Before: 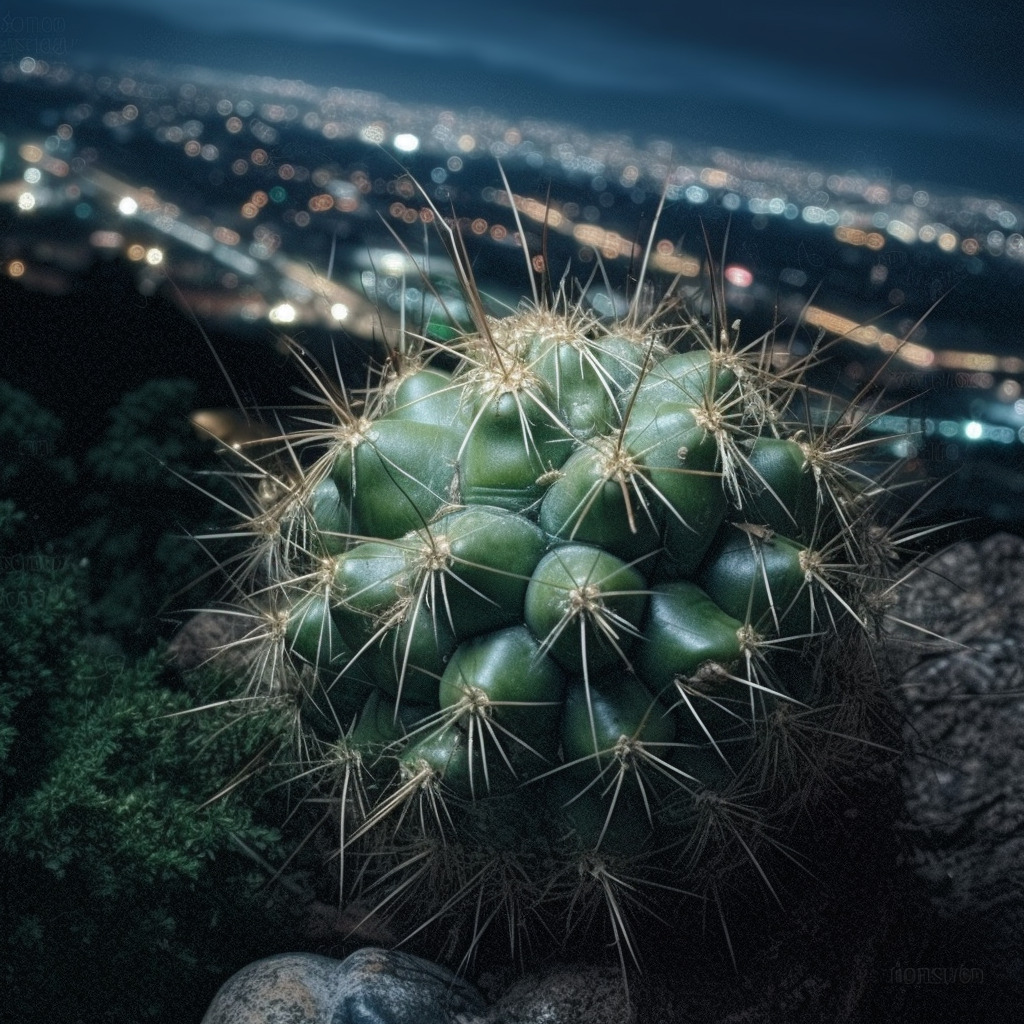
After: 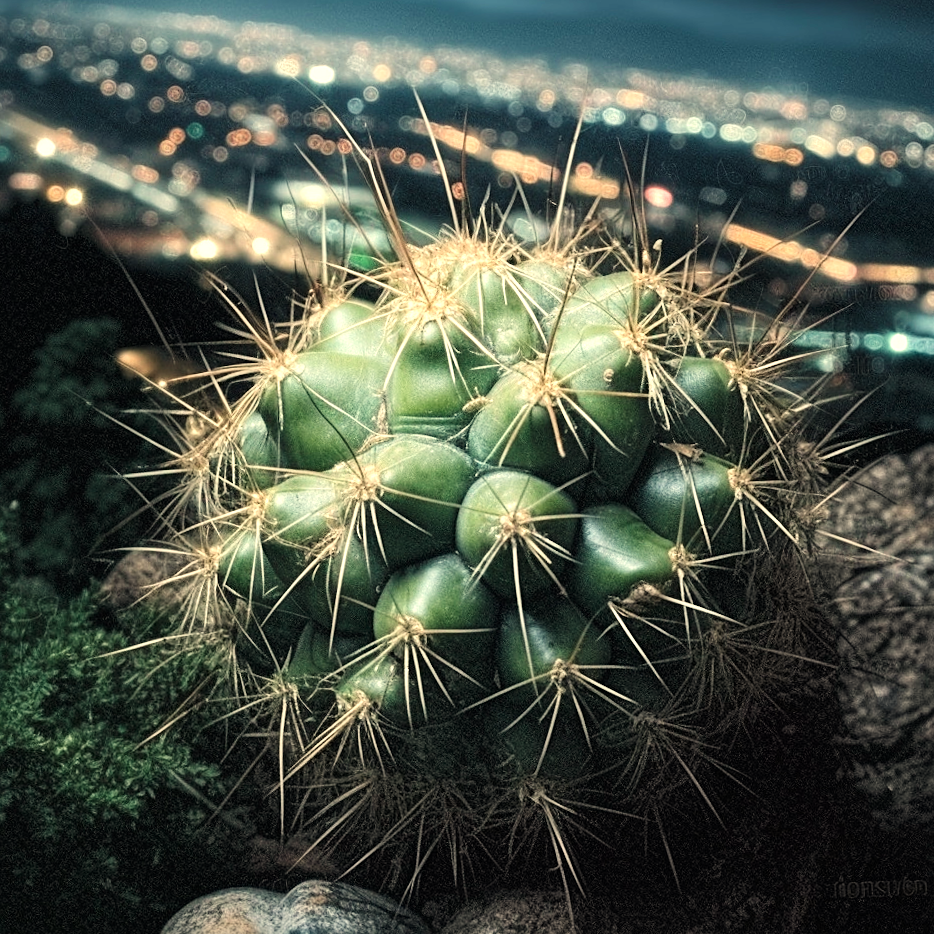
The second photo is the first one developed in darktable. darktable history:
tone curve: curves: ch0 [(0, 0) (0.004, 0.001) (0.133, 0.112) (0.325, 0.362) (0.832, 0.893) (1, 1)], color space Lab, linked channels, preserve colors none
exposure: exposure 0.669 EV, compensate highlight preservation false
crop and rotate: angle 1.96°, left 5.673%, top 5.673%
sharpen: radius 1.864, amount 0.398, threshold 1.271
contrast brightness saturation: saturation -0.04
white balance: red 1.123, blue 0.83
